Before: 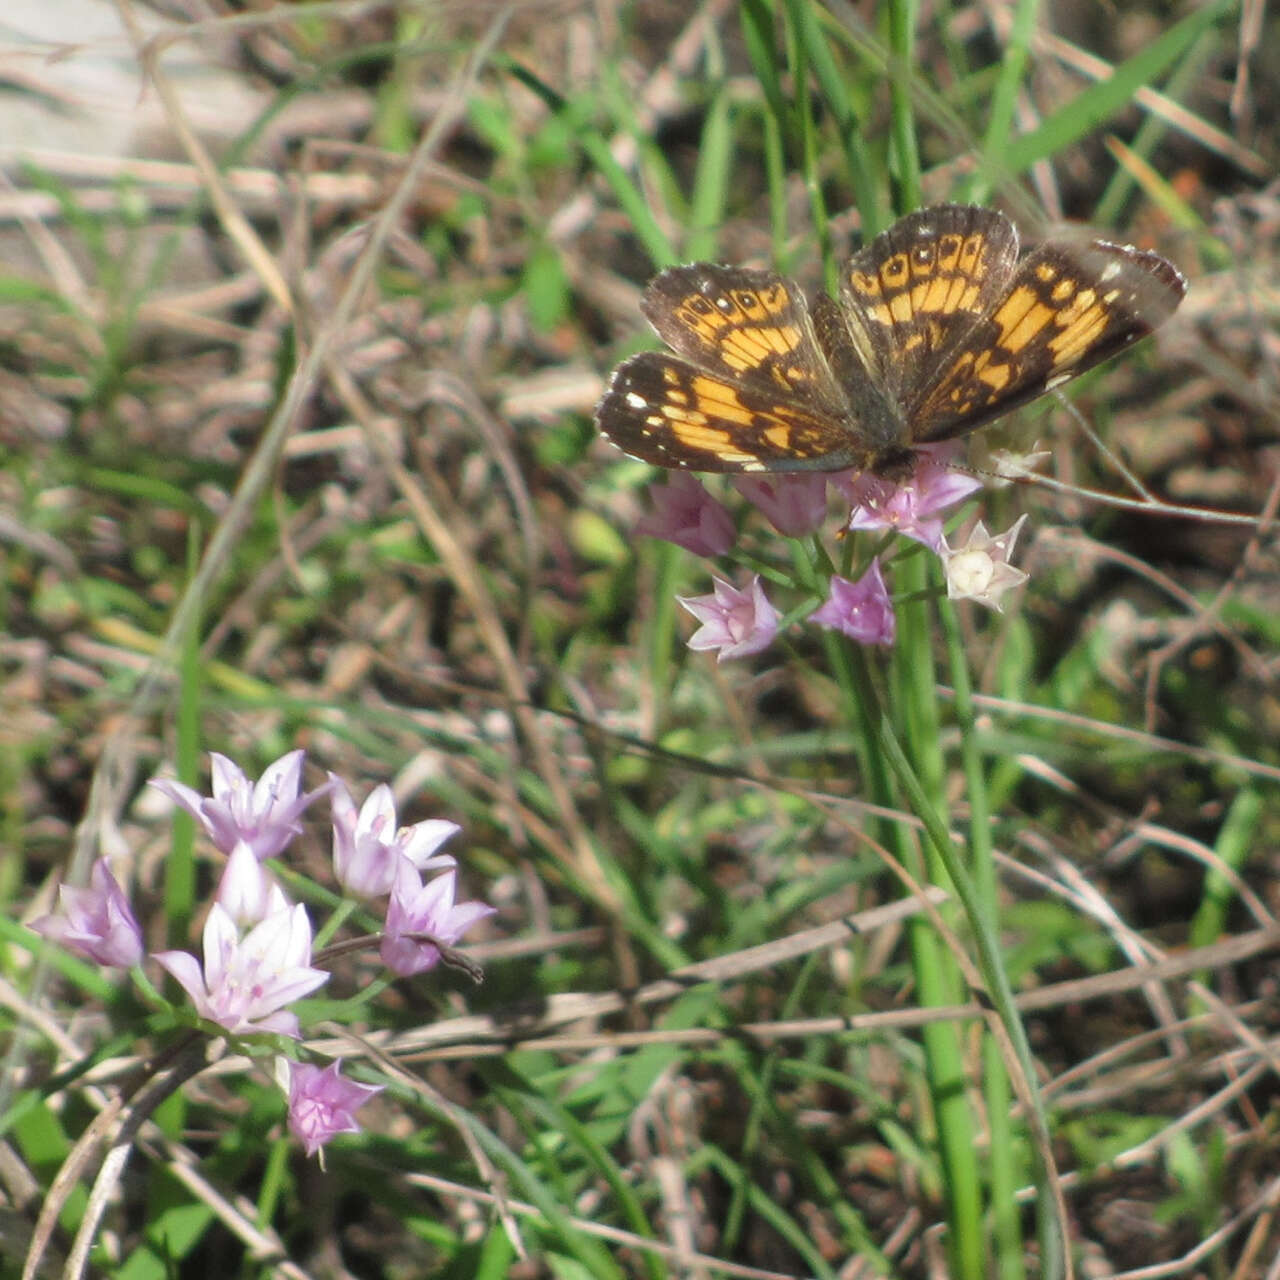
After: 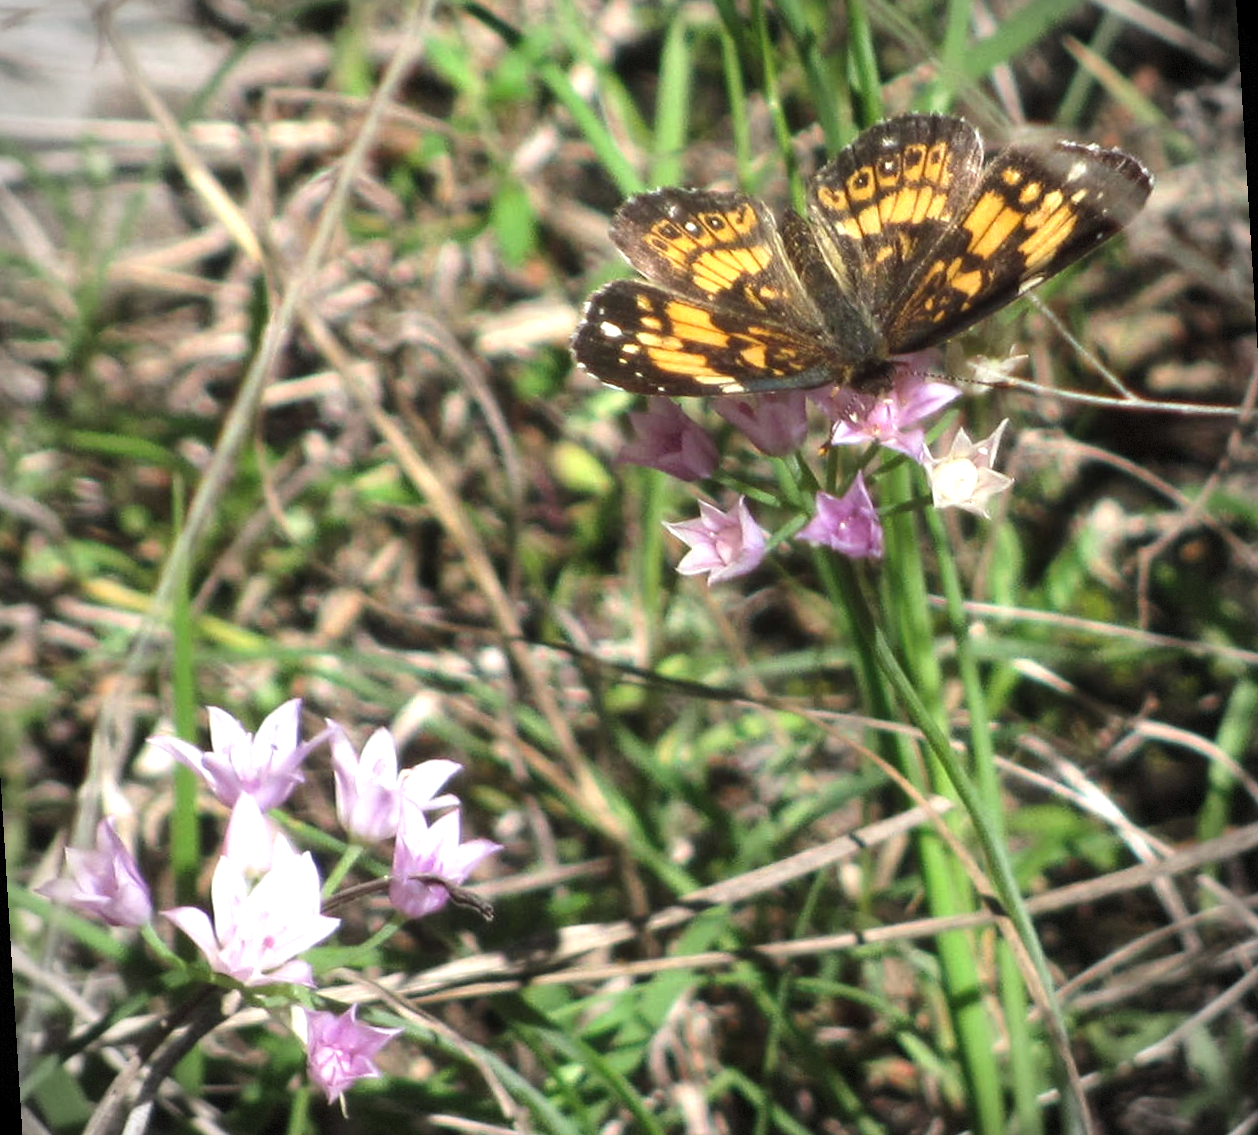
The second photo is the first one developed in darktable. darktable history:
vignetting: dithering 8-bit output, unbound false
rotate and perspective: rotation -3.52°, crop left 0.036, crop right 0.964, crop top 0.081, crop bottom 0.919
tone equalizer: -8 EV -0.75 EV, -7 EV -0.7 EV, -6 EV -0.6 EV, -5 EV -0.4 EV, -3 EV 0.4 EV, -2 EV 0.6 EV, -1 EV 0.7 EV, +0 EV 0.75 EV, edges refinement/feathering 500, mask exposure compensation -1.57 EV, preserve details no
